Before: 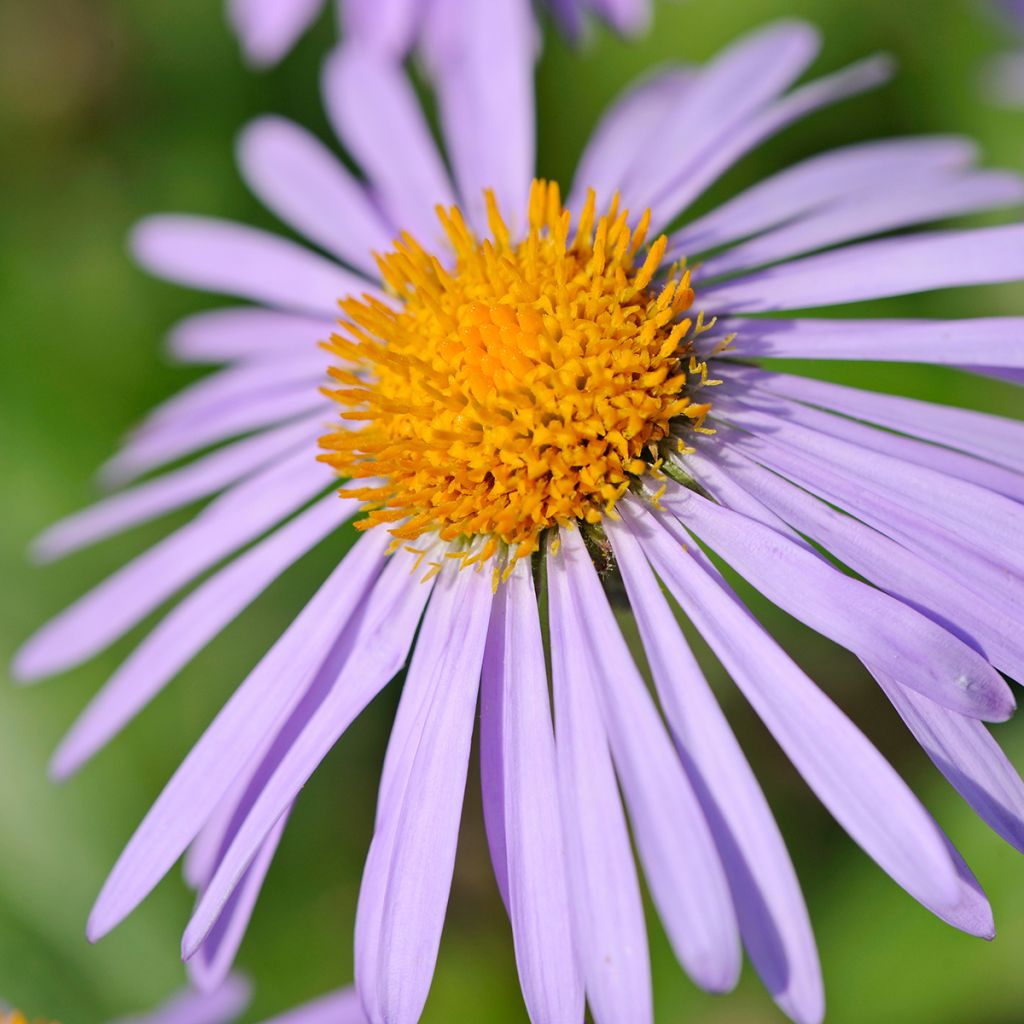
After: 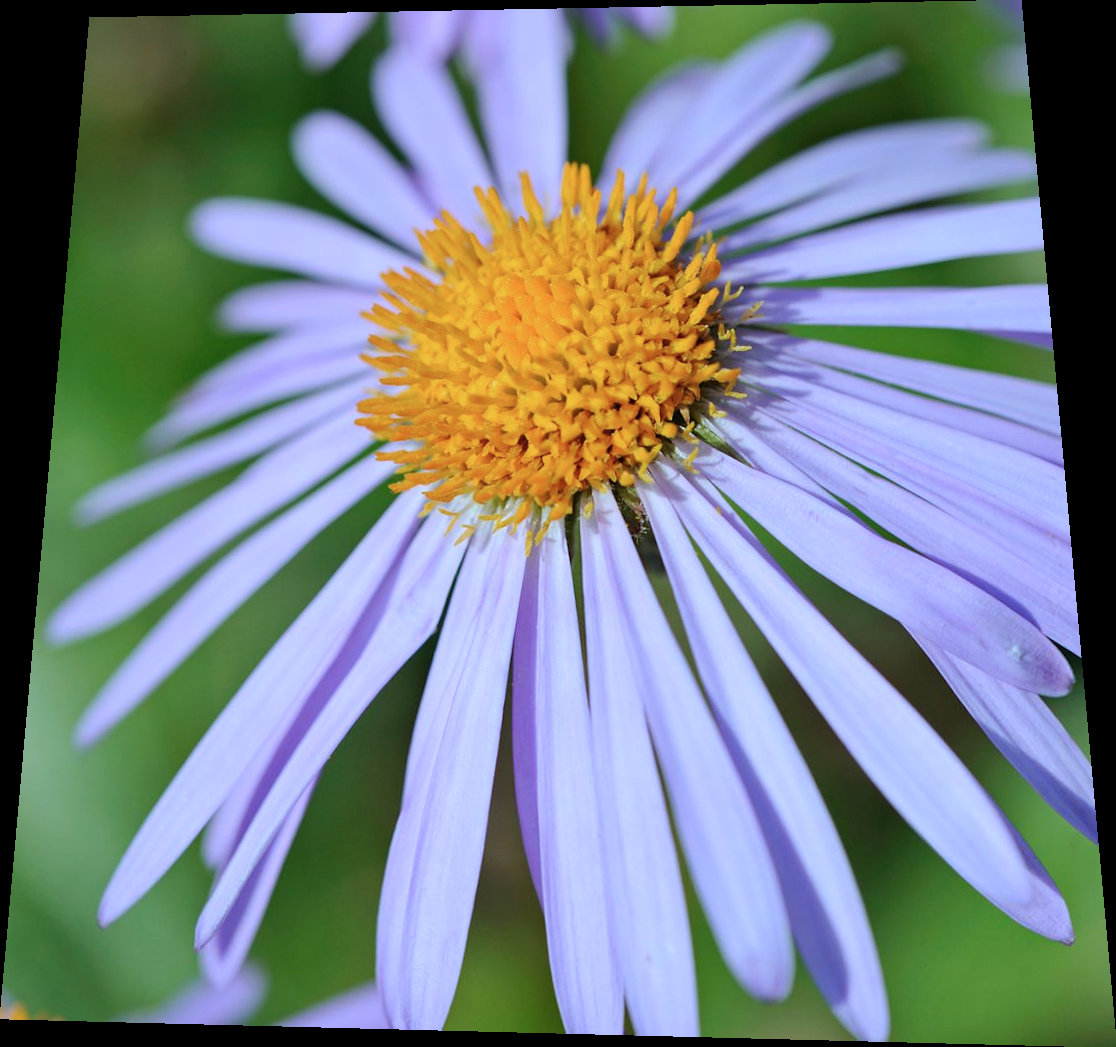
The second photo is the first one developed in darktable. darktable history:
rotate and perspective: rotation 0.128°, lens shift (vertical) -0.181, lens shift (horizontal) -0.044, shear 0.001, automatic cropping off
color correction: highlights a* -11.71, highlights b* -15.58
bloom: size 9%, threshold 100%, strength 7%
